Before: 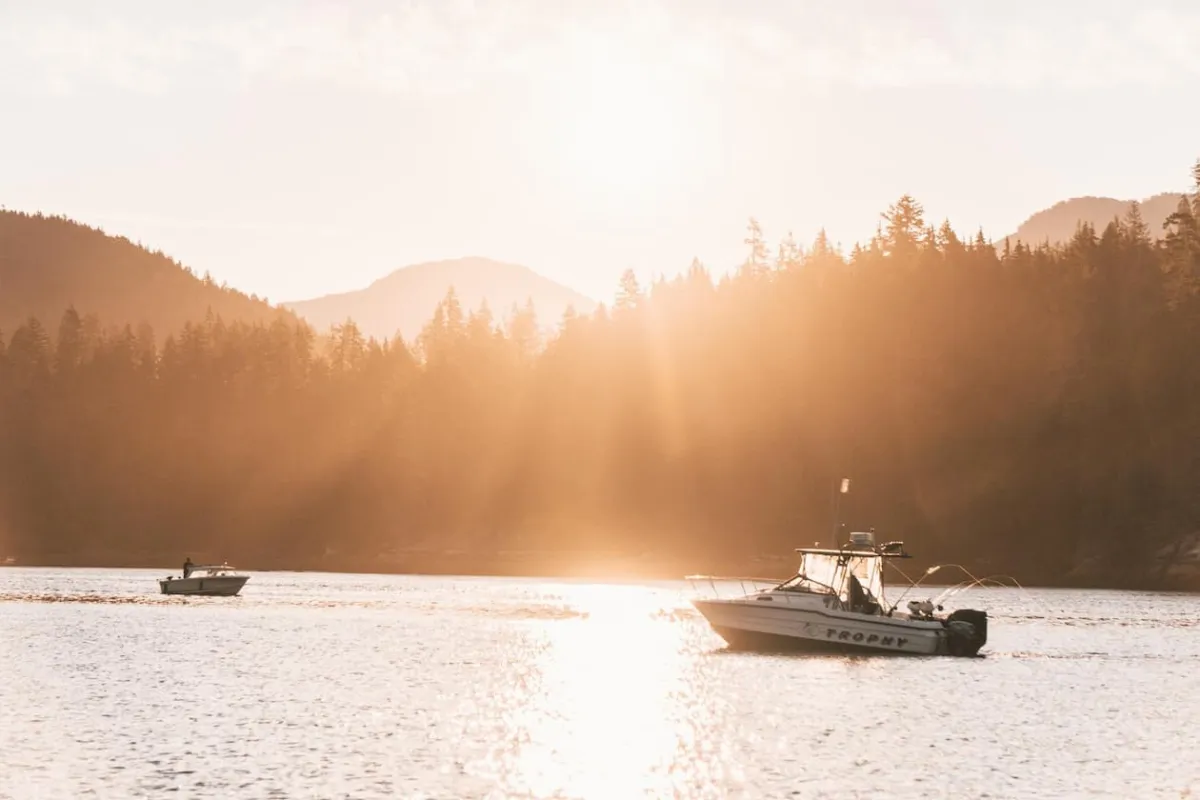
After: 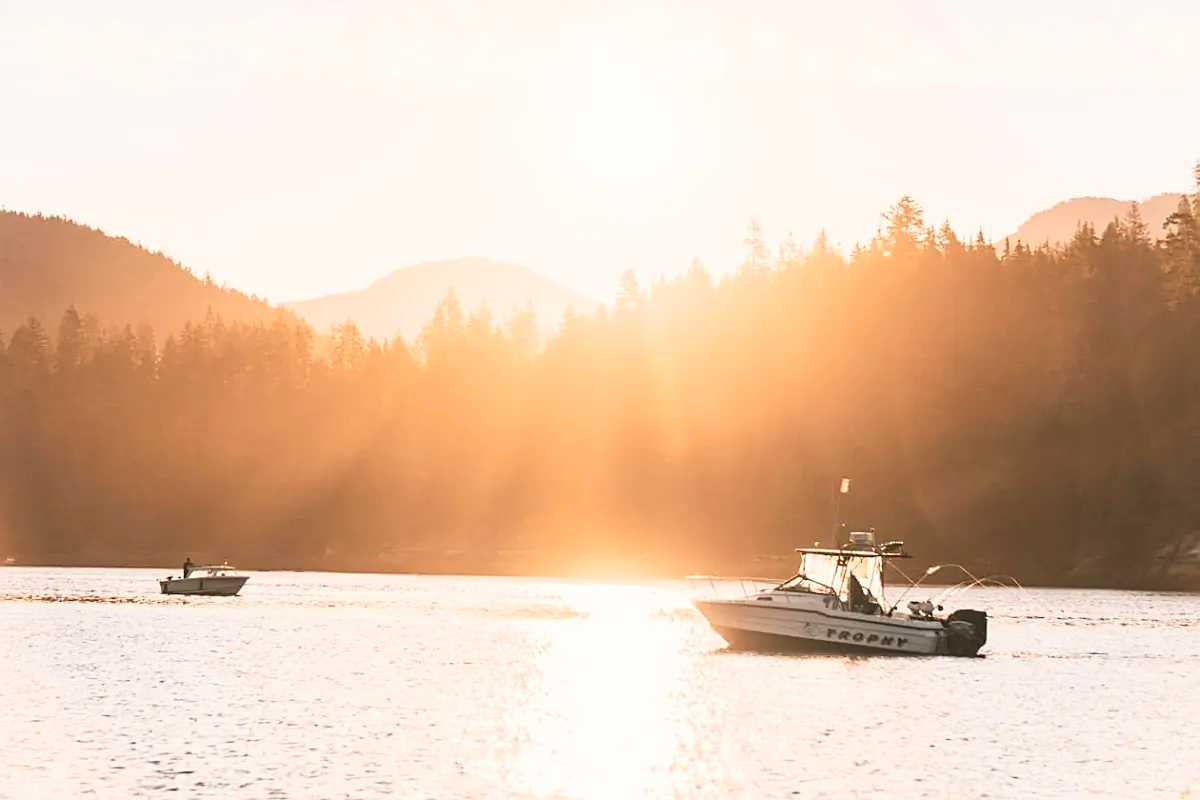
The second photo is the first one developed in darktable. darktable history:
sharpen: on, module defaults
contrast brightness saturation: contrast 0.197, brightness 0.165, saturation 0.223
